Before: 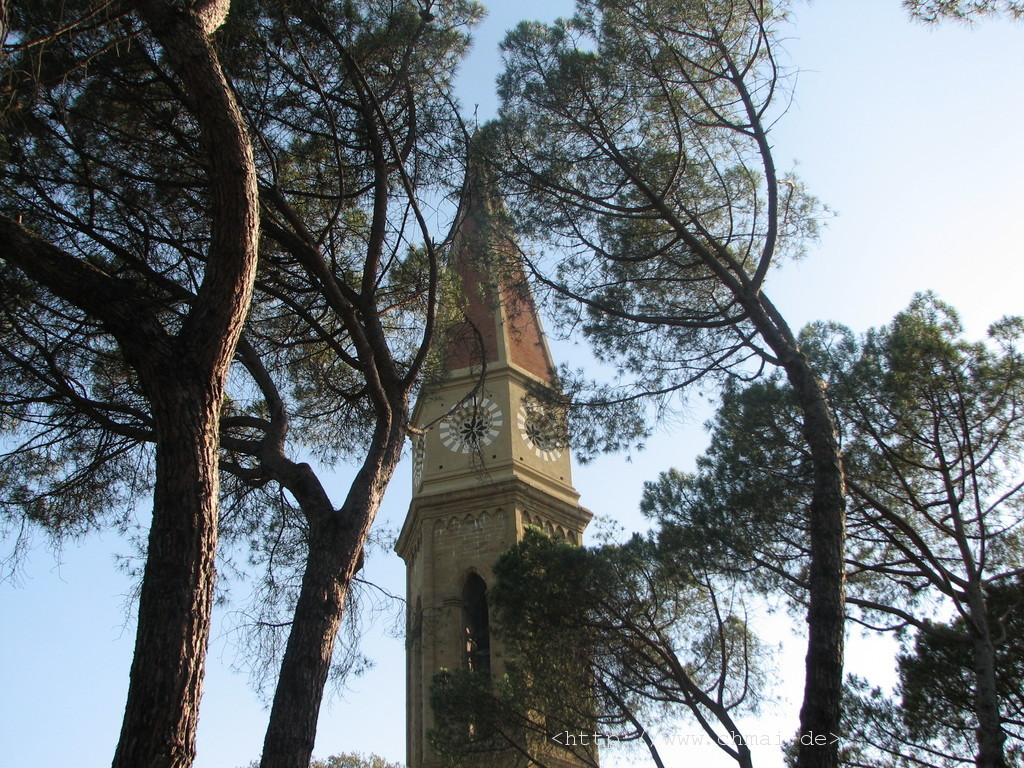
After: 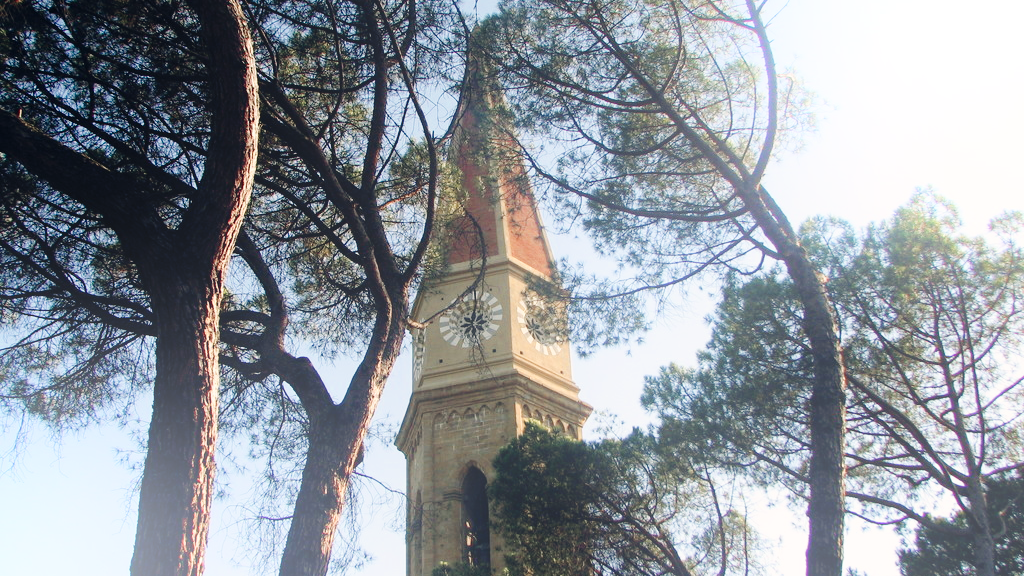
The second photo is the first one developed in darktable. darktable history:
exposure: exposure -0.36 EV, compensate highlight preservation false
bloom: threshold 82.5%, strength 16.25%
crop: top 13.819%, bottom 11.169%
color zones: curves: ch0 [(0, 0.473) (0.001, 0.473) (0.226, 0.548) (0.4, 0.589) (0.525, 0.54) (0.728, 0.403) (0.999, 0.473) (1, 0.473)]; ch1 [(0, 0.619) (0.001, 0.619) (0.234, 0.388) (0.4, 0.372) (0.528, 0.422) (0.732, 0.53) (0.999, 0.619) (1, 0.619)]; ch2 [(0, 0.547) (0.001, 0.547) (0.226, 0.45) (0.4, 0.525) (0.525, 0.585) (0.8, 0.511) (0.999, 0.547) (1, 0.547)]
color balance rgb: shadows lift › hue 87.51°, highlights gain › chroma 1.62%, highlights gain › hue 55.1°, global offset › chroma 0.06%, global offset › hue 253.66°, linear chroma grading › global chroma 0.5%, perceptual saturation grading › global saturation 16.38%
base curve: curves: ch0 [(0, 0) (0.008, 0.007) (0.022, 0.029) (0.048, 0.089) (0.092, 0.197) (0.191, 0.399) (0.275, 0.534) (0.357, 0.65) (0.477, 0.78) (0.542, 0.833) (0.799, 0.973) (1, 1)], preserve colors none
